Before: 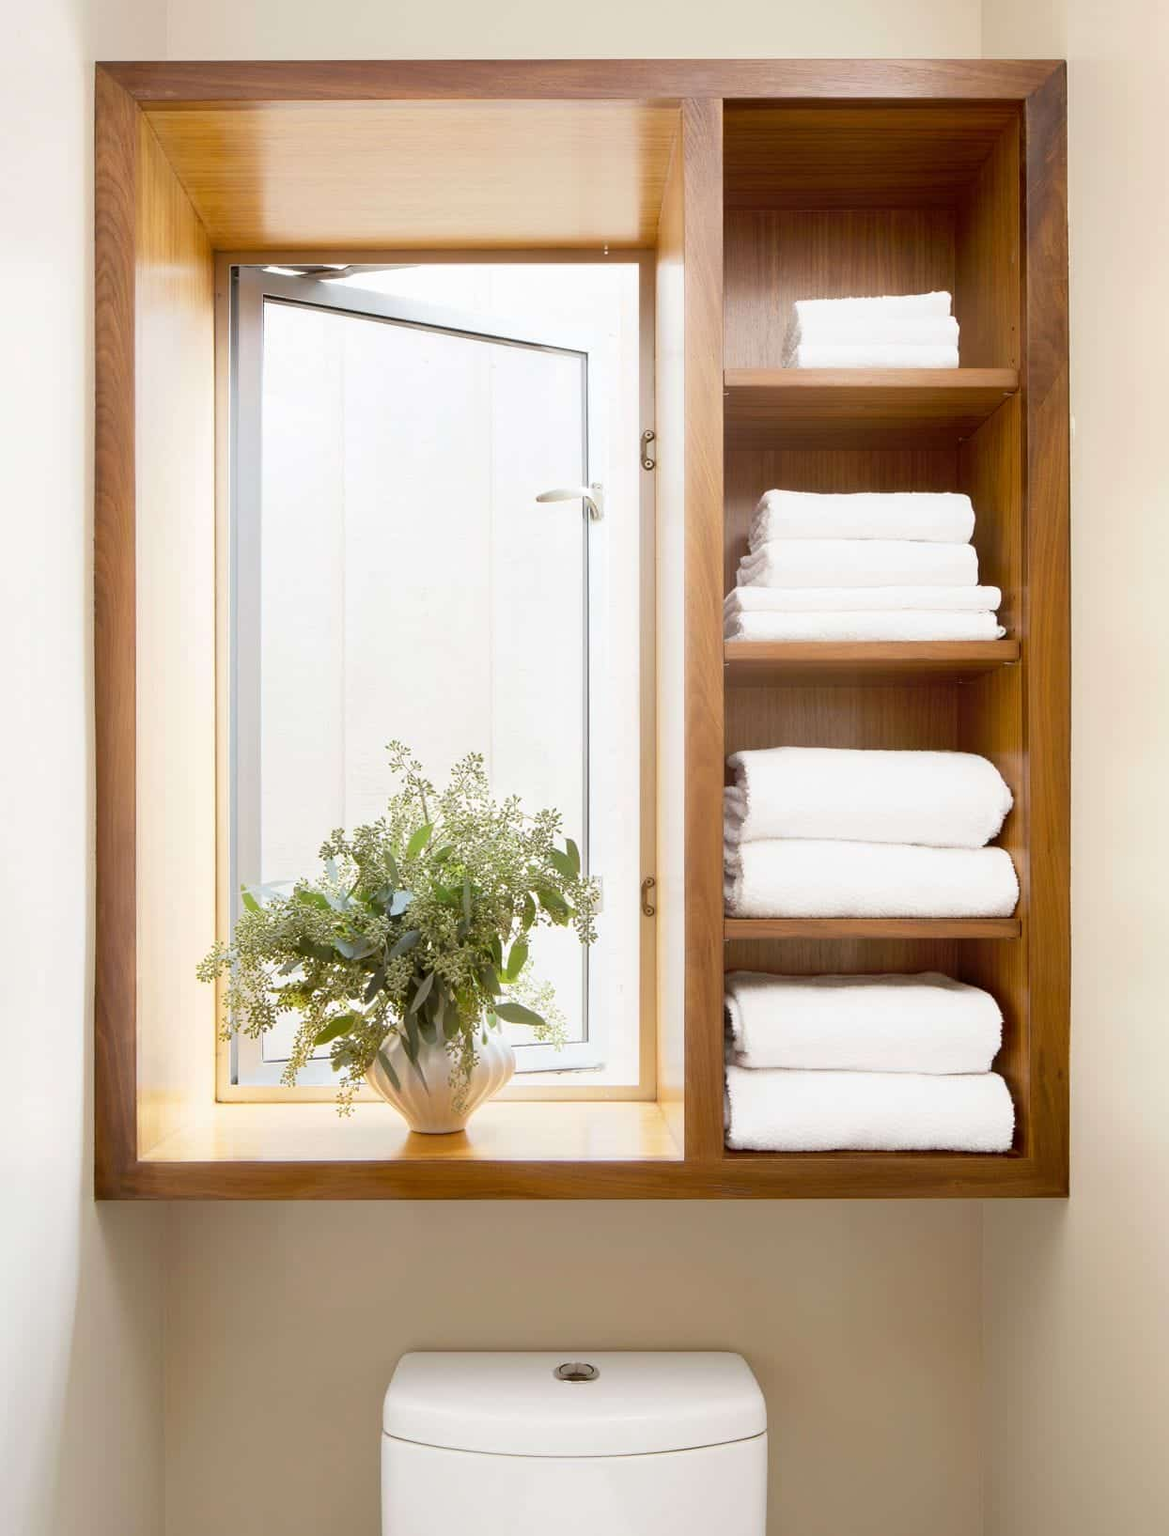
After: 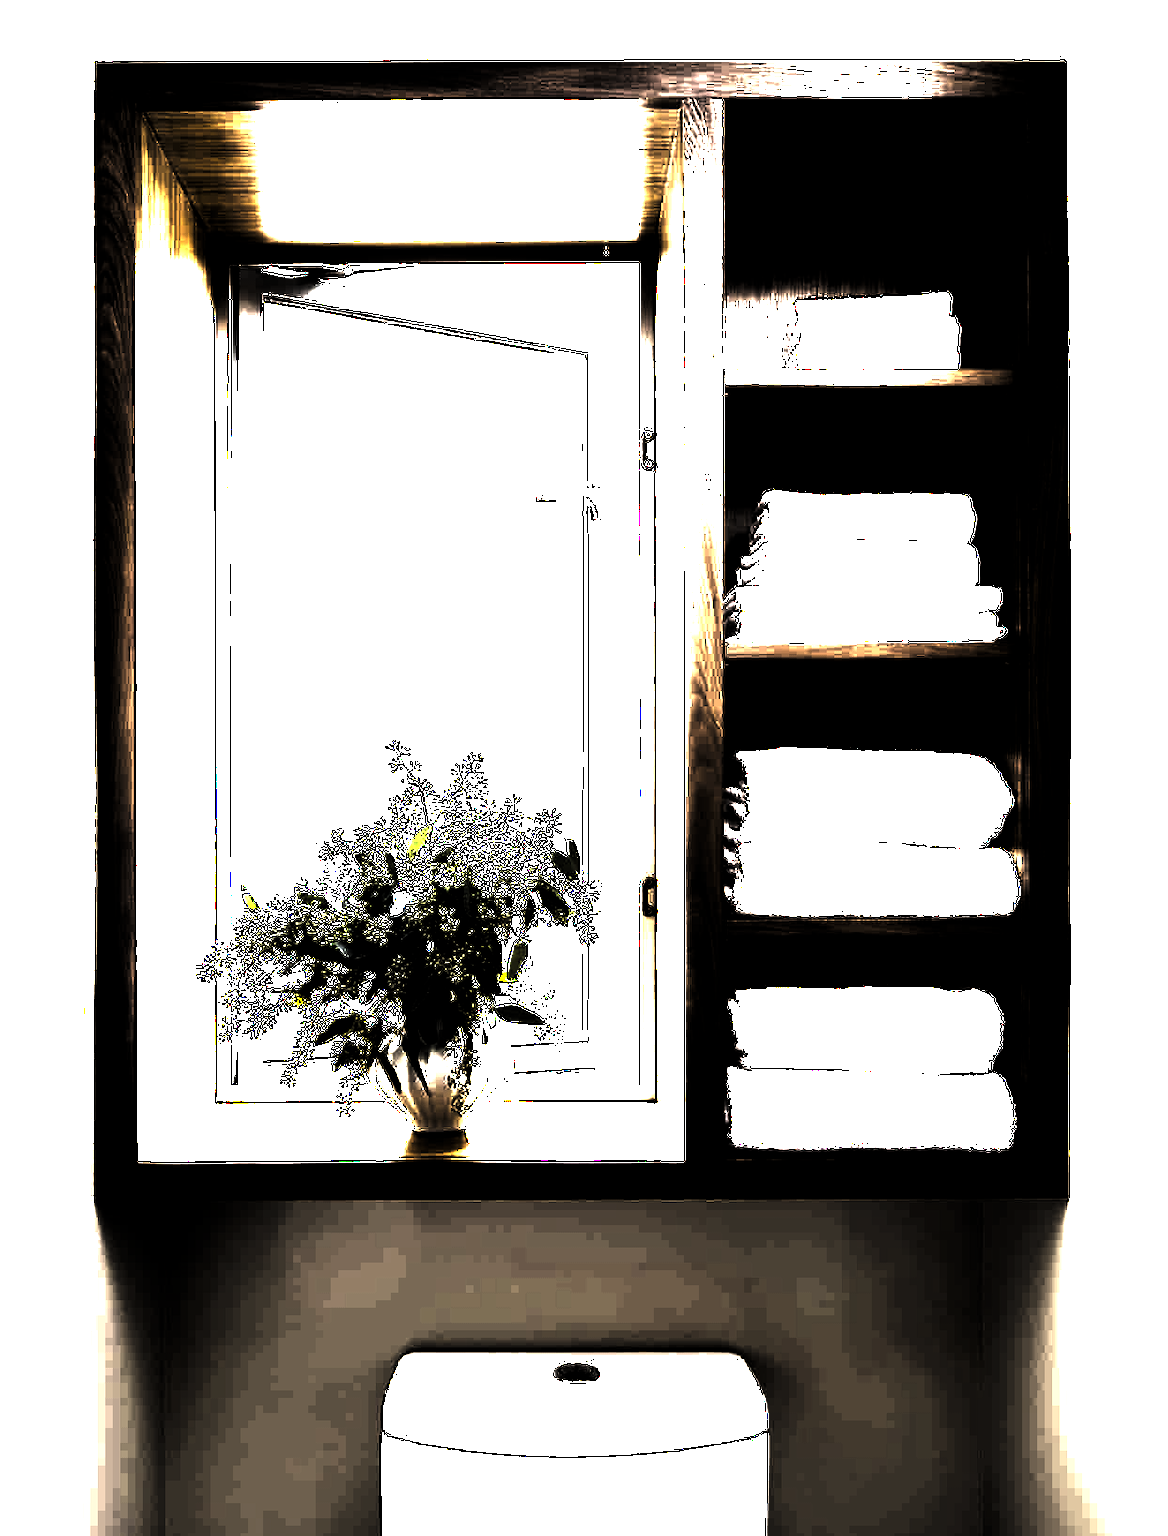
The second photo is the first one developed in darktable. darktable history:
contrast brightness saturation: contrast 0.04, saturation 0.16
levels: levels [0.721, 0.937, 0.997]
exposure: black level correction 0, exposure 1.55 EV, compensate exposure bias true, compensate highlight preservation false
